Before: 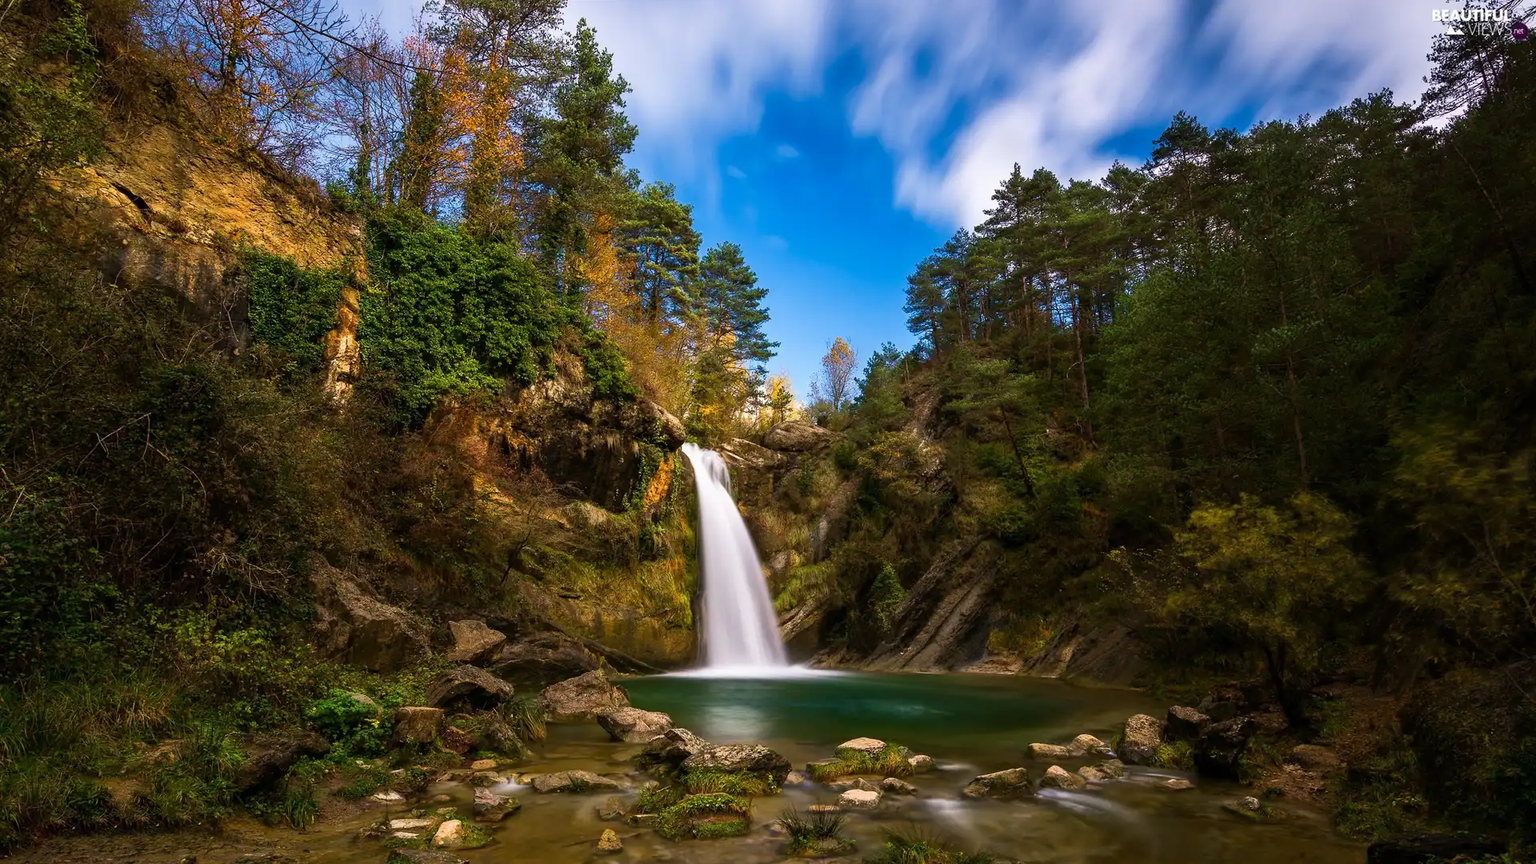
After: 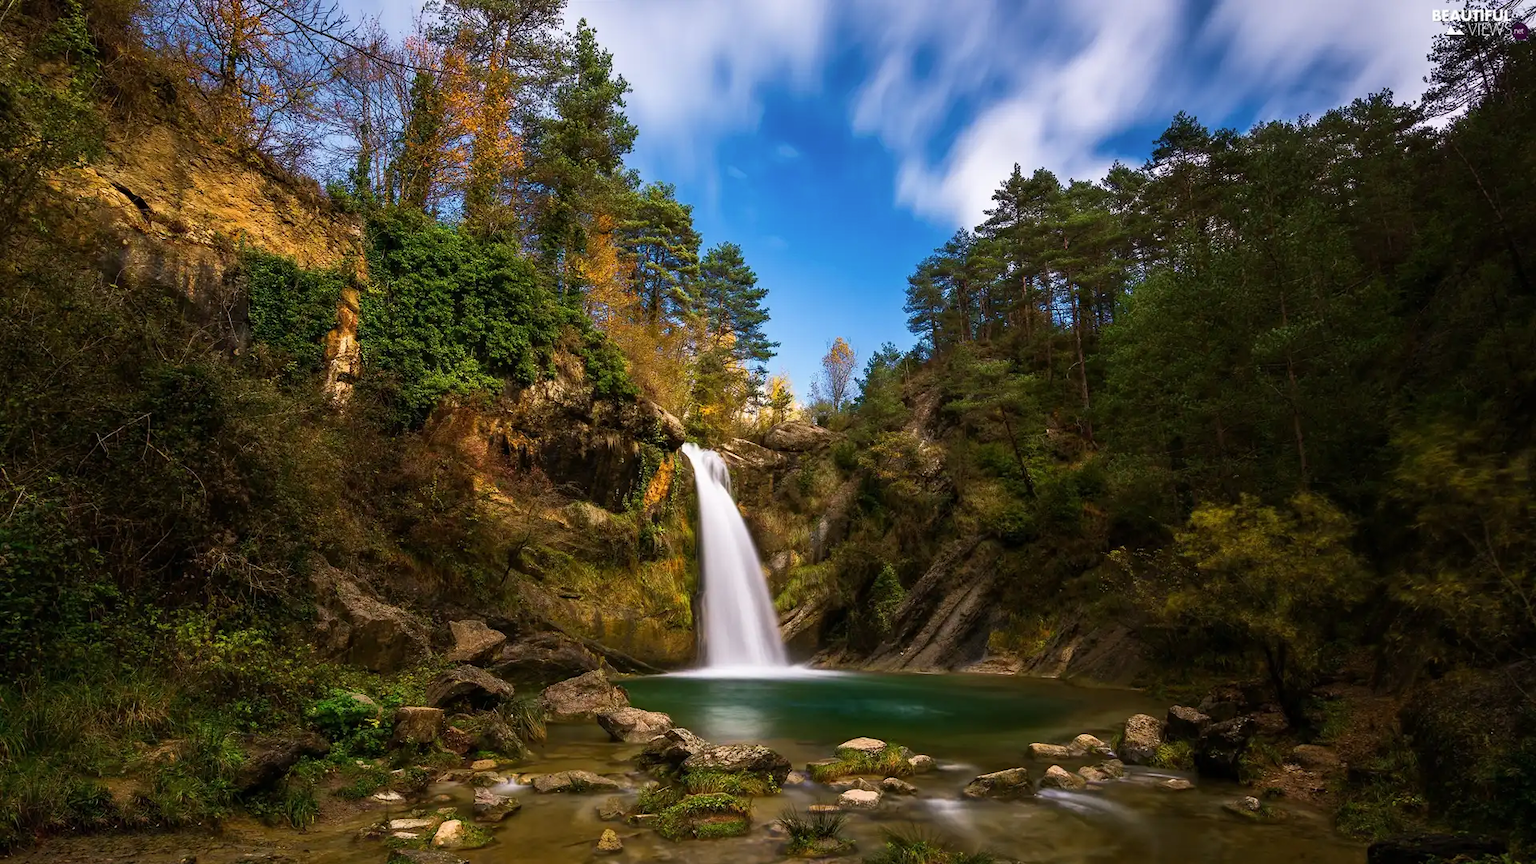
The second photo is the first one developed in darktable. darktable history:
color zones: curves: ch1 [(0.25, 0.5) (0.747, 0.71)], mix -121.63%
